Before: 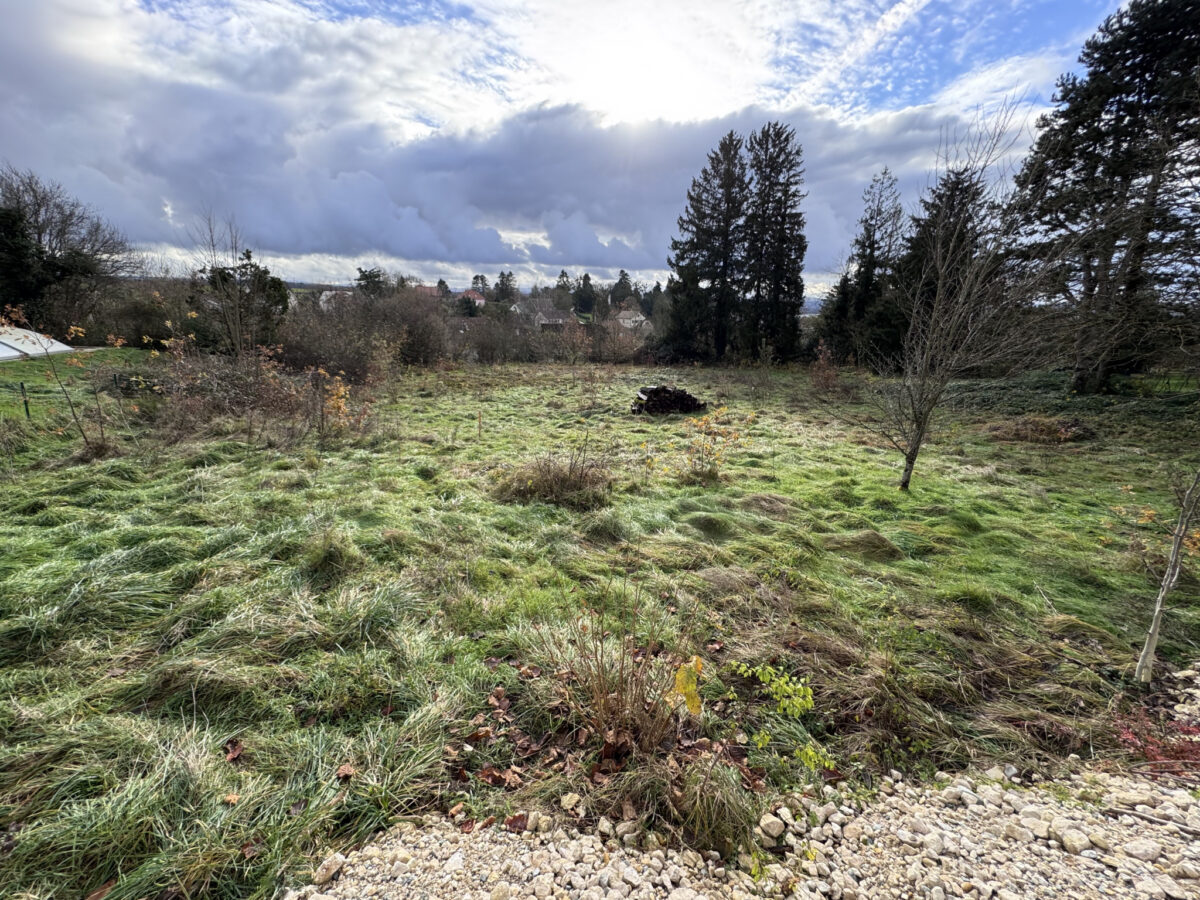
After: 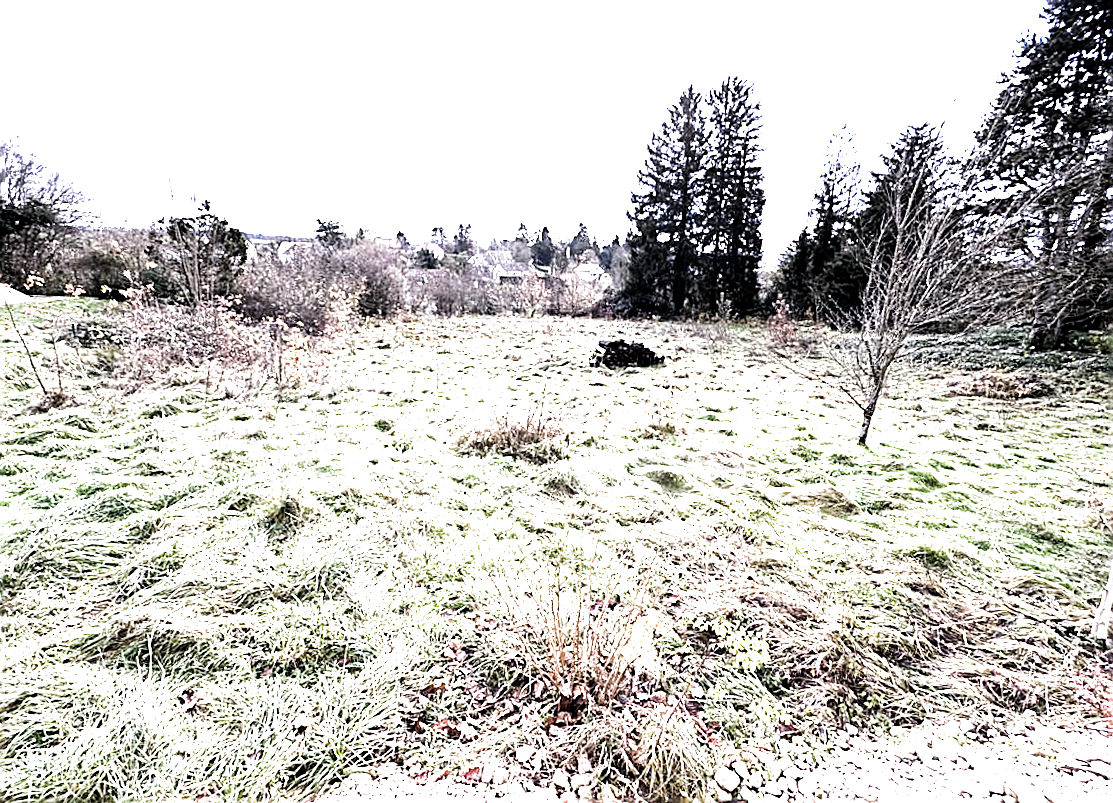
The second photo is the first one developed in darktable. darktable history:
rotate and perspective: rotation -2°, crop left 0.022, crop right 0.978, crop top 0.049, crop bottom 0.951
sharpen: amount 1
crop and rotate: angle -2.38°
white balance: red 1.042, blue 1.17
exposure: exposure 2.207 EV, compensate highlight preservation false
tone equalizer: -8 EV -0.417 EV, -7 EV -0.389 EV, -6 EV -0.333 EV, -5 EV -0.222 EV, -3 EV 0.222 EV, -2 EV 0.333 EV, -1 EV 0.389 EV, +0 EV 0.417 EV, edges refinement/feathering 500, mask exposure compensation -1.57 EV, preserve details no
filmic rgb: black relative exposure -8.2 EV, white relative exposure 2.2 EV, threshold 3 EV, hardness 7.11, latitude 75%, contrast 1.325, highlights saturation mix -2%, shadows ↔ highlights balance 30%, preserve chrominance RGB euclidean norm, color science v5 (2021), contrast in shadows safe, contrast in highlights safe, enable highlight reconstruction true
